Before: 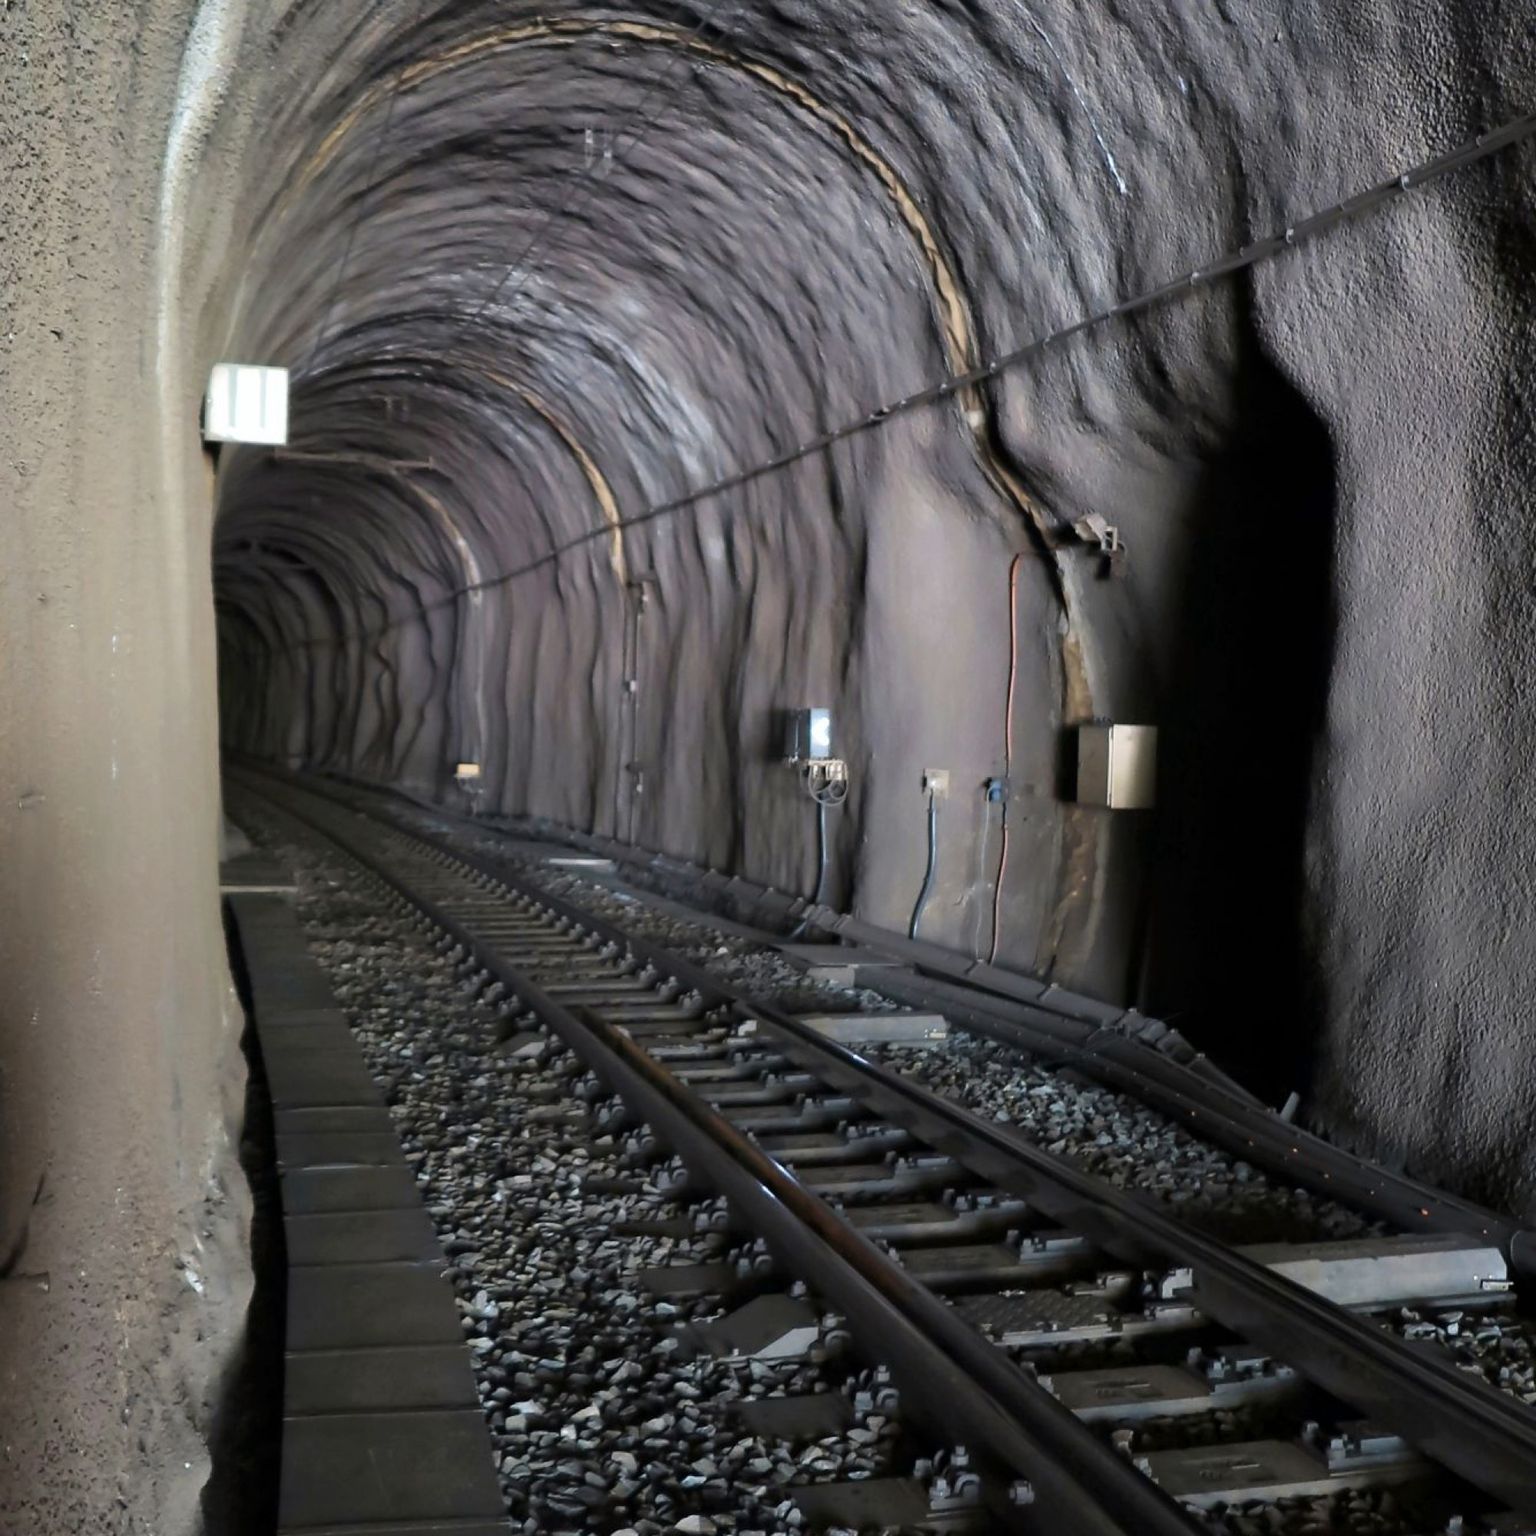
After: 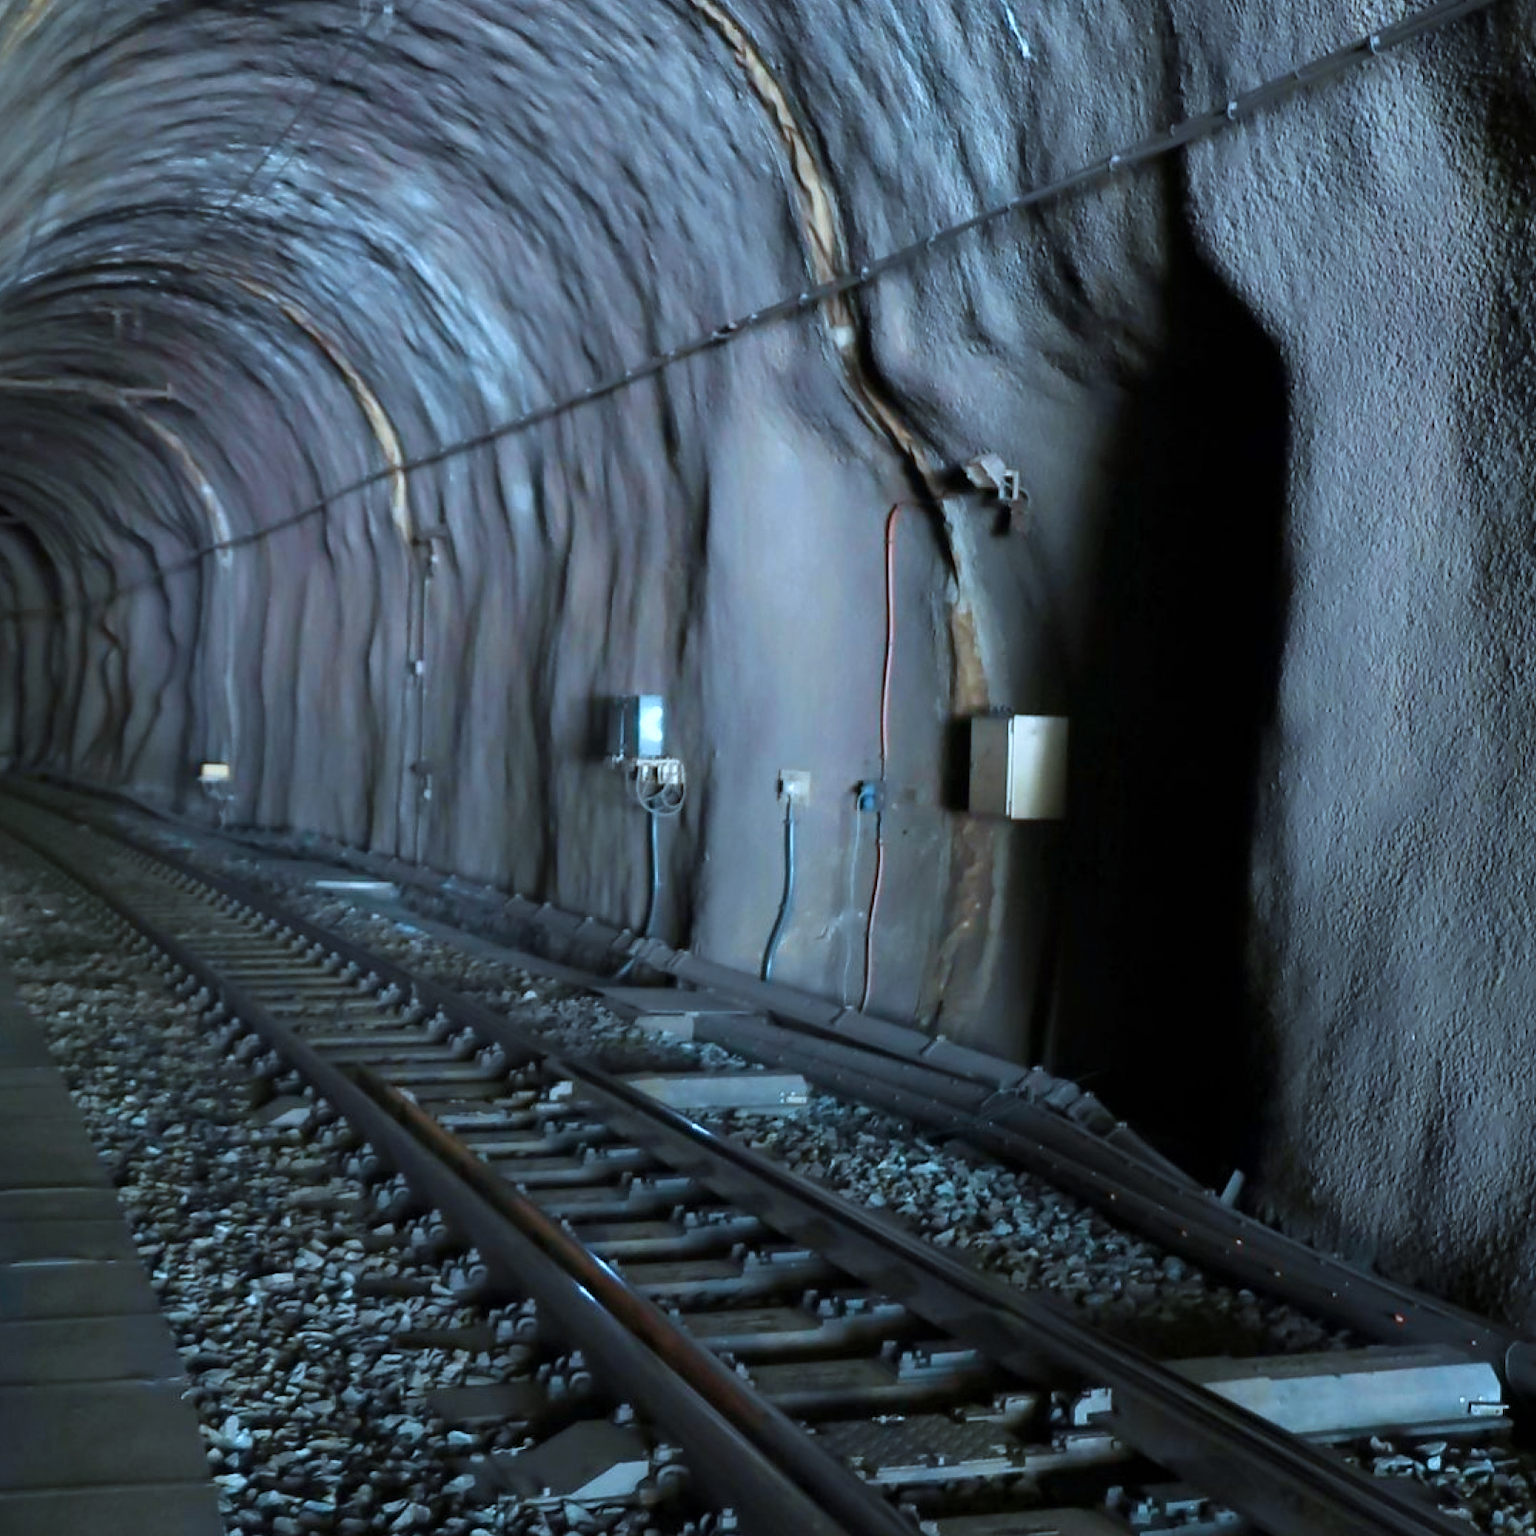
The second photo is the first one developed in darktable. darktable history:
exposure: exposure 0.078 EV, compensate highlight preservation false
velvia: on, module defaults
color correction: highlights a* -10.69, highlights b* -19.19
crop: left 19.159%, top 9.58%, bottom 9.58%
